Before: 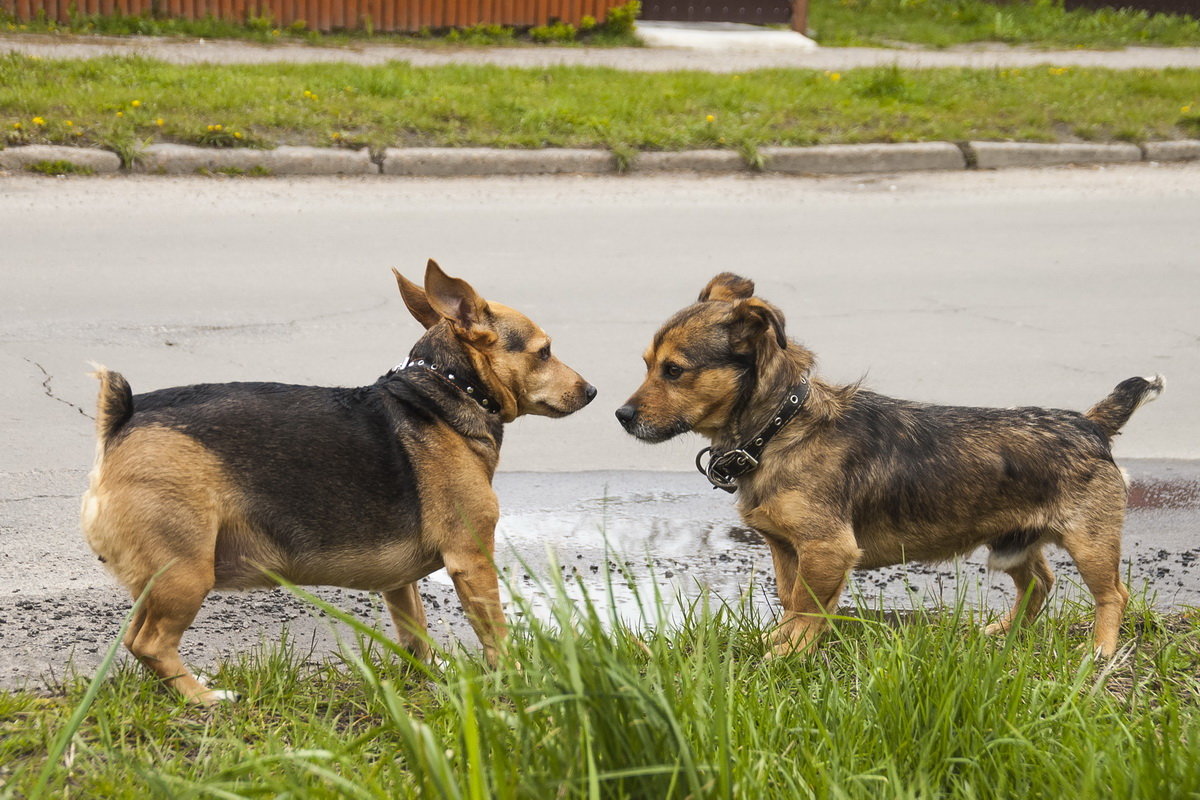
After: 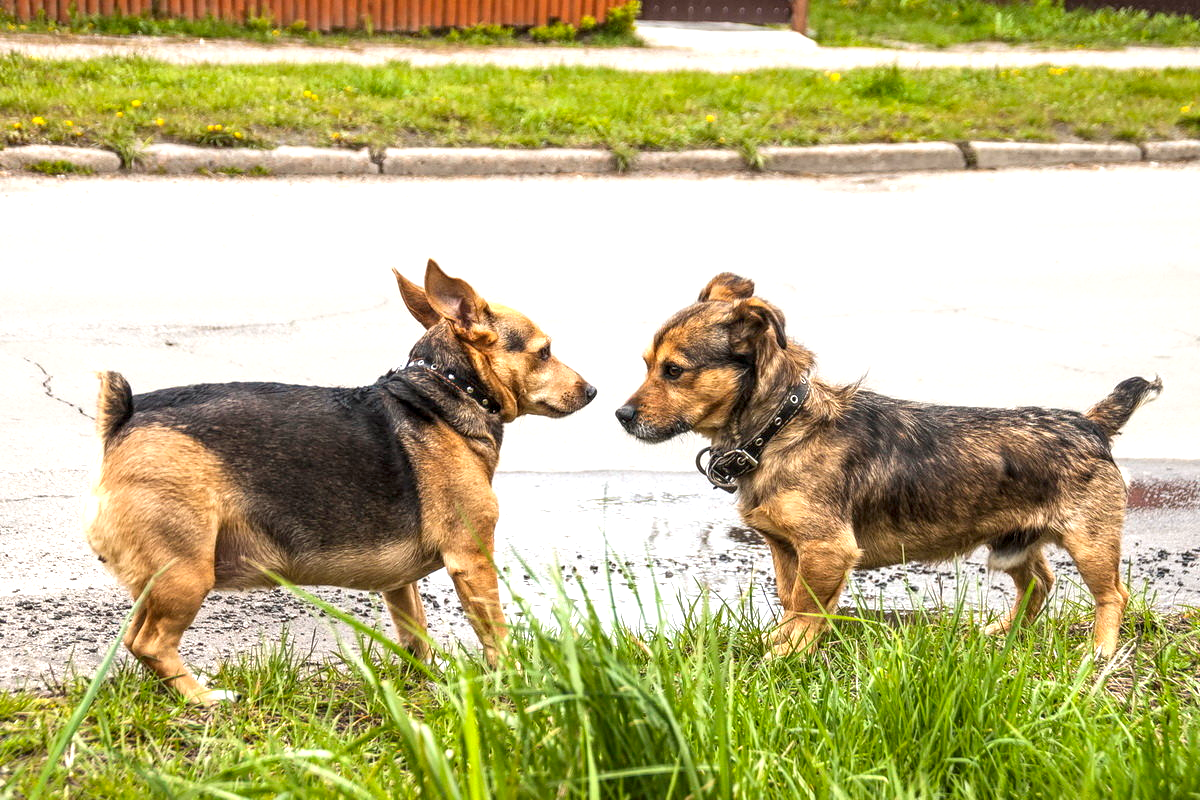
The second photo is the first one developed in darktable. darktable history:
exposure: black level correction 0, exposure 0.7 EV, compensate exposure bias true, compensate highlight preservation false
local contrast: detail 142%
